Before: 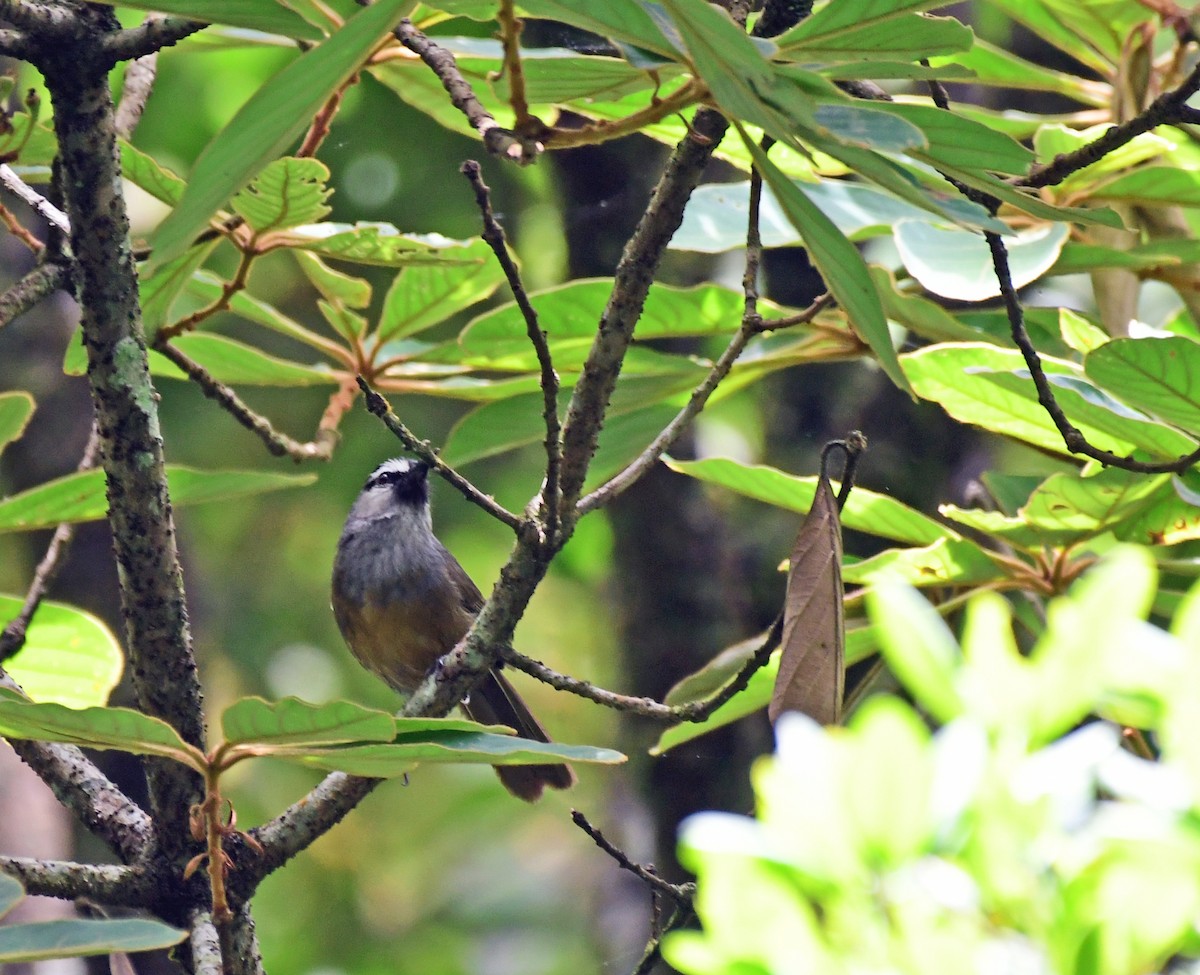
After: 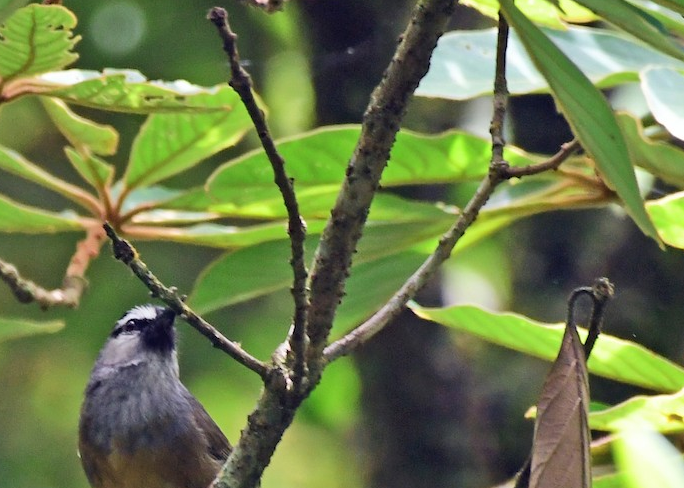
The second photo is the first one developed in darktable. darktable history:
crop: left 21.121%, top 15.735%, right 21.796%, bottom 34.136%
